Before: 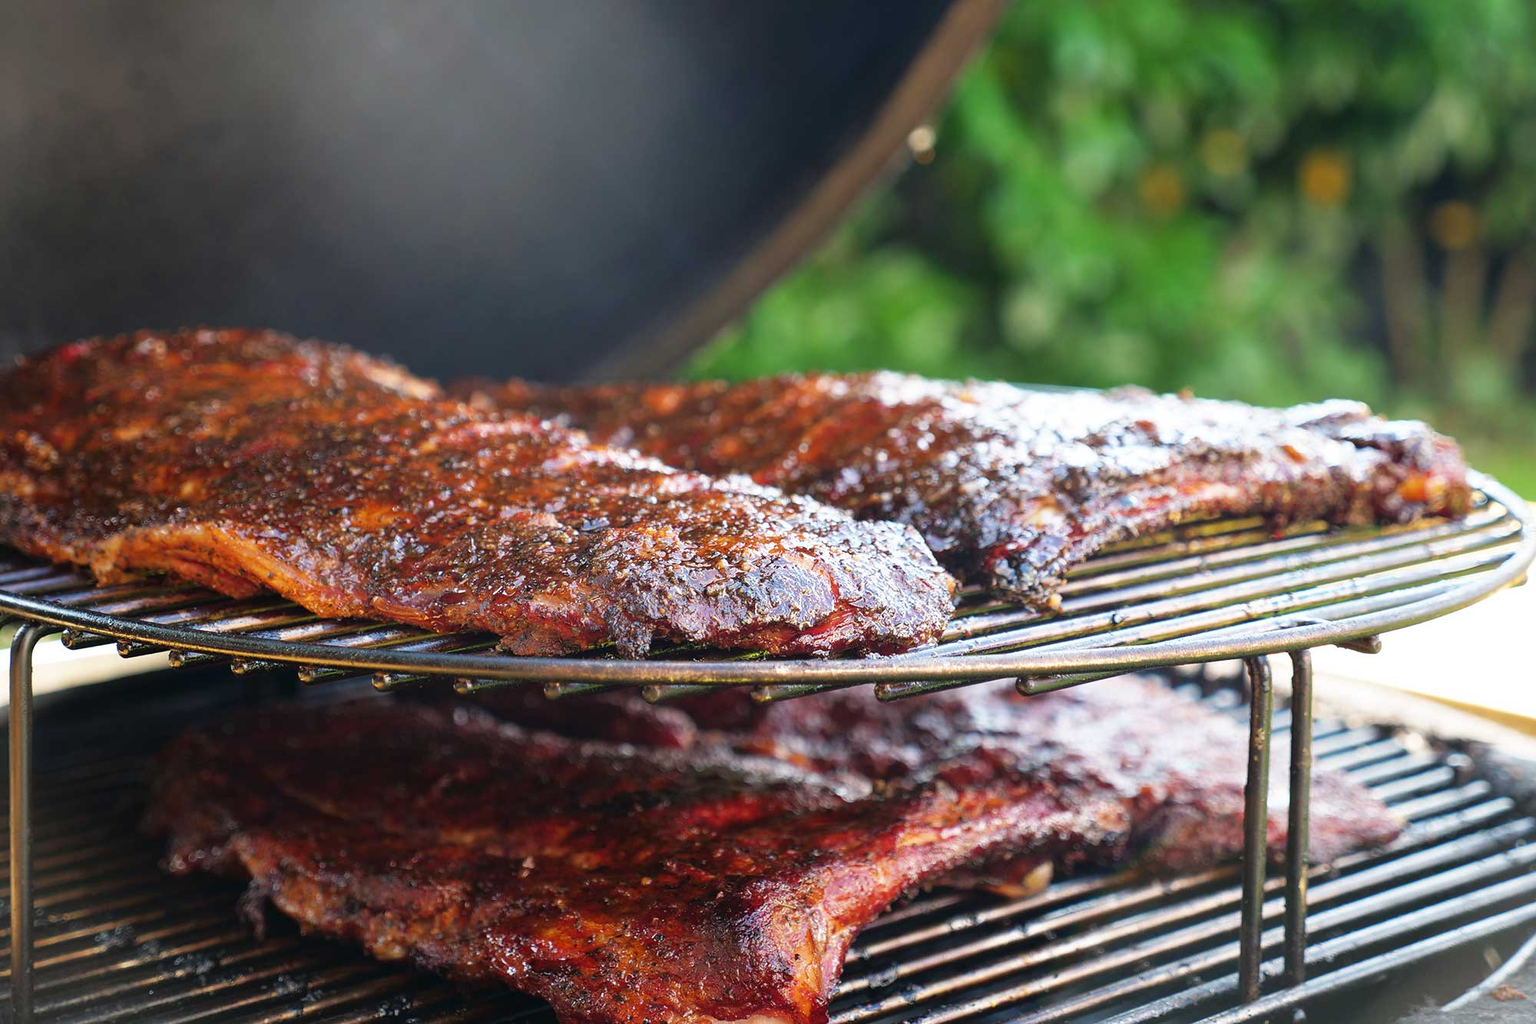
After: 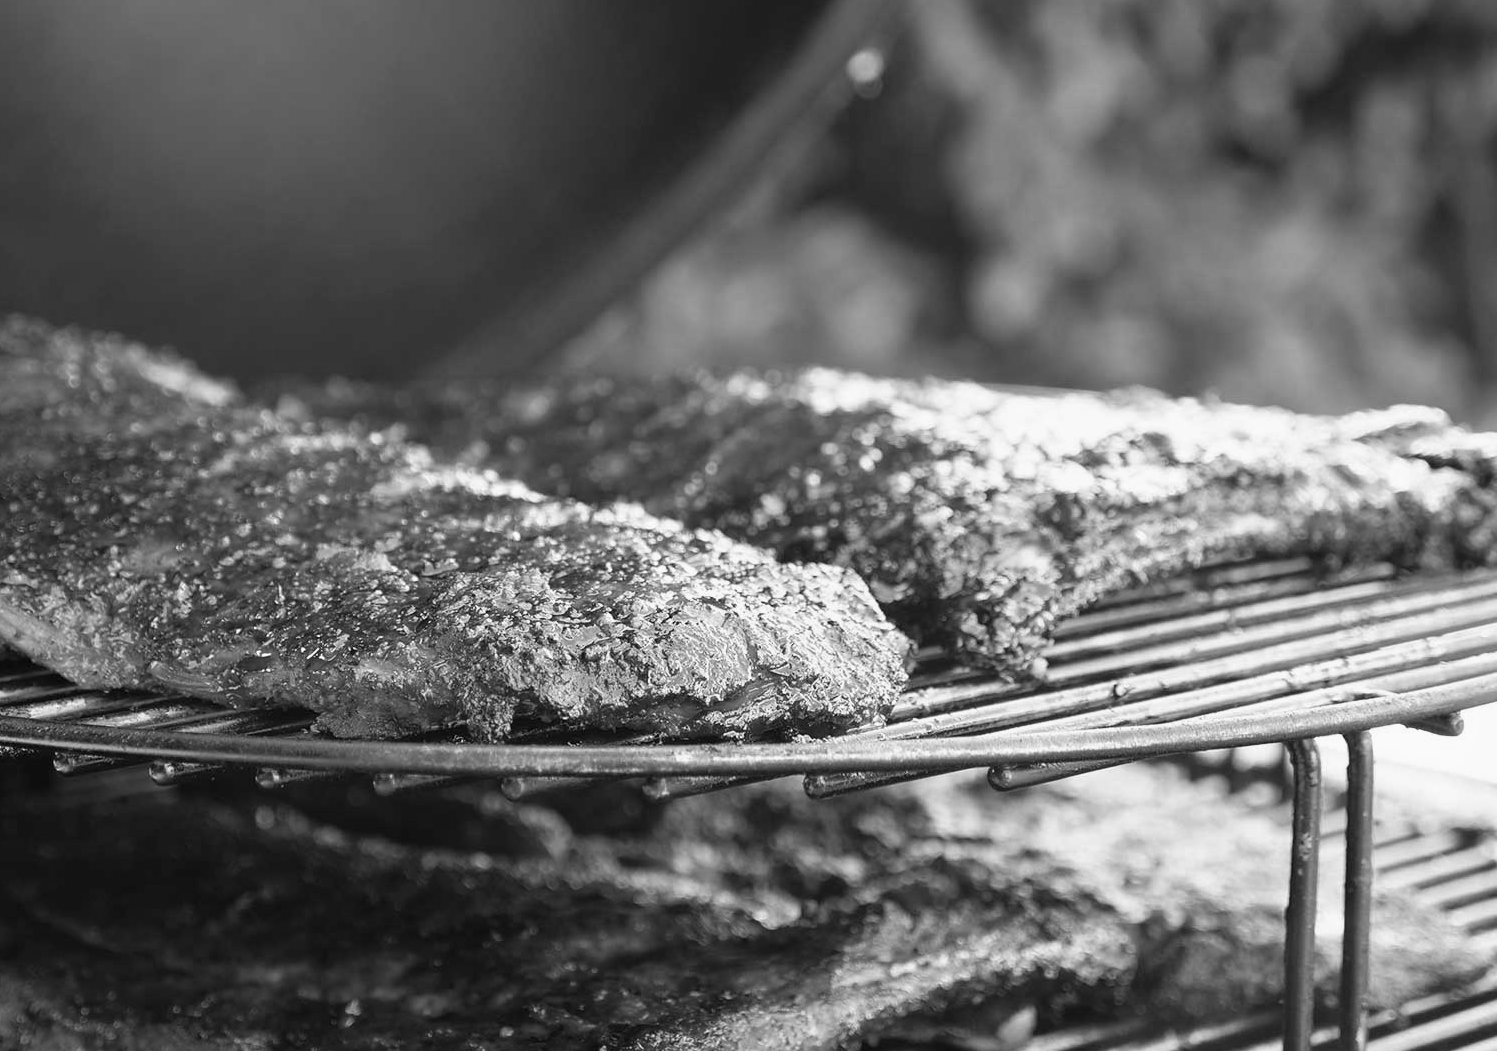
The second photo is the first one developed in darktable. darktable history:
monochrome: a 32, b 64, size 2.3
crop: left 16.768%, top 8.653%, right 8.362%, bottom 12.485%
